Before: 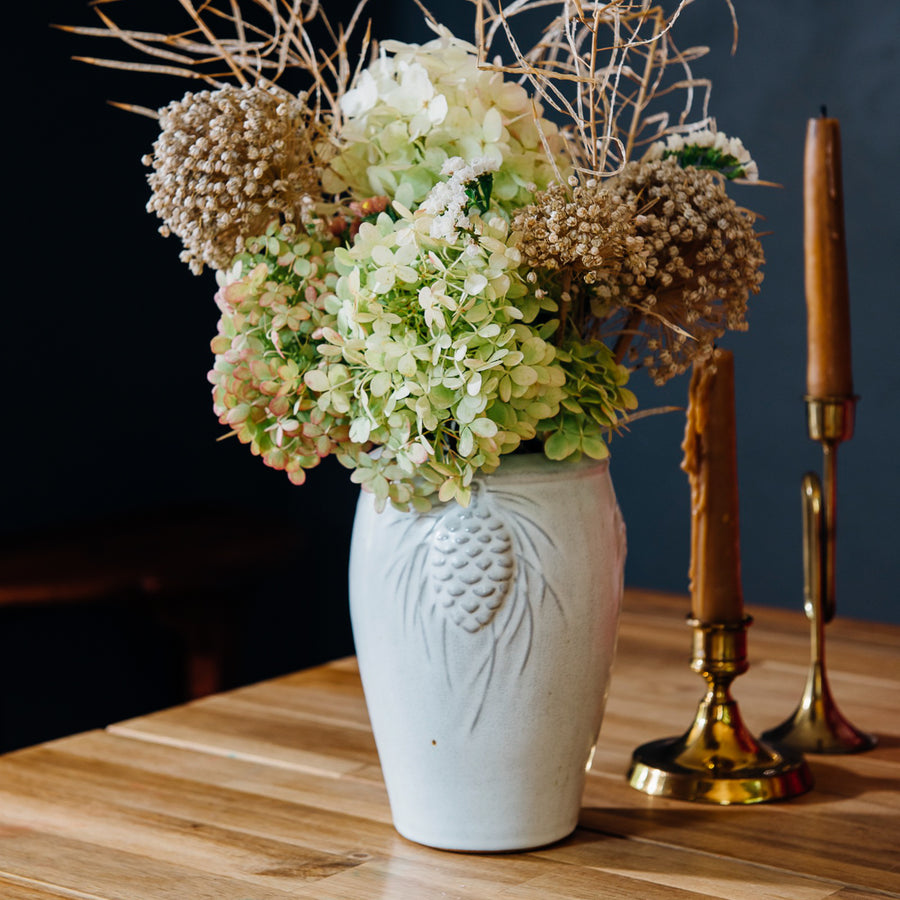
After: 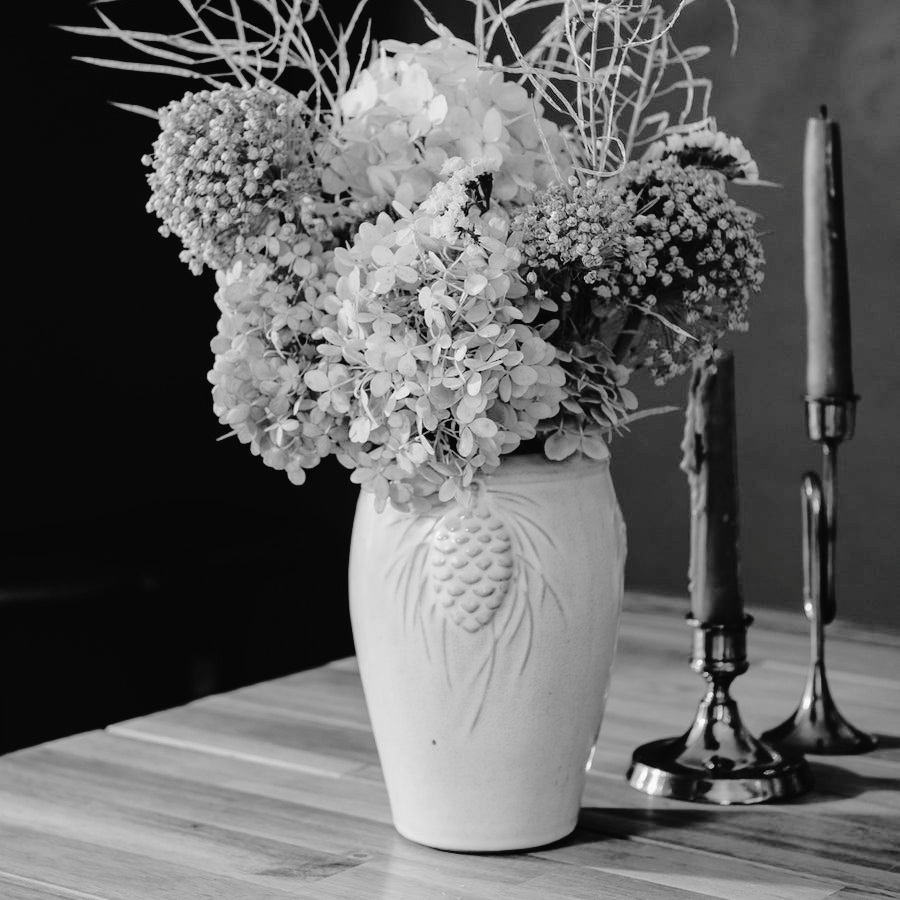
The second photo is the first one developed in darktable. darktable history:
tone curve: curves: ch0 [(0, 0) (0.003, 0.019) (0.011, 0.019) (0.025, 0.023) (0.044, 0.032) (0.069, 0.046) (0.1, 0.073) (0.136, 0.129) (0.177, 0.207) (0.224, 0.295) (0.277, 0.394) (0.335, 0.48) (0.399, 0.524) (0.468, 0.575) (0.543, 0.628) (0.623, 0.684) (0.709, 0.739) (0.801, 0.808) (0.898, 0.9) (1, 1)], preserve colors none
color look up table: target L [84.2, 86.34, 65.49, 72.21, 66.62, 43.19, 51.22, 44, 53.98, 30.59, 34.03, 18.47, 200.09, 94.1, 72.21, 79.52, 66.24, 71.1, 59.41, 57.48, 68.49, 63.98, 57.48, 40.73, 27.31, 6.319, 92.7, 82.76, 74.42, 69.24, 75.15, 75.15, 70.73, 60.94, 66.24, 62.08, 51.22, 52.8, 44.82, 21.47, 21.24, 8.248, 80.24, 67.74, 66.24, 50.43, 54.76, 29.07, 4.68], target a [0, 0, 0, -0.002, 0, -0.001 ×4, 0, -0.001, 0.001, 0, 0, -0.002, 0, -0.001, 0, -0.002, 0, -0.001, -0.002, 0, -0.001, 0.001, 0, 0, 0, -0.001, -0.002, -0.001 ×5, 0, -0.001, -0.002, -0.001, 0.001, 0.001, 0, 0, -0.001 ×4, 0.001, 0], target b [0, 0, 0.002, 0.02, 0.001, 0.018, 0.018, 0.003, 0.01, -0.003, 0.004, -0.003, 0, 0, 0.02, 0, 0.019, 0, 0.019, 0.002, 0.001, 0.019, 0.002, 0.004, -0.003, -0.001, 0, 0, 0.001, 0.02, 0.019, 0.019, 0.019, 0.002, 0.019, 0.001, 0.018, 0.019, 0.018, -0.003, -0.003, -0.001, 0, 0.019, 0.019, 0.003, 0.002, -0.003, 0.002], num patches 49
